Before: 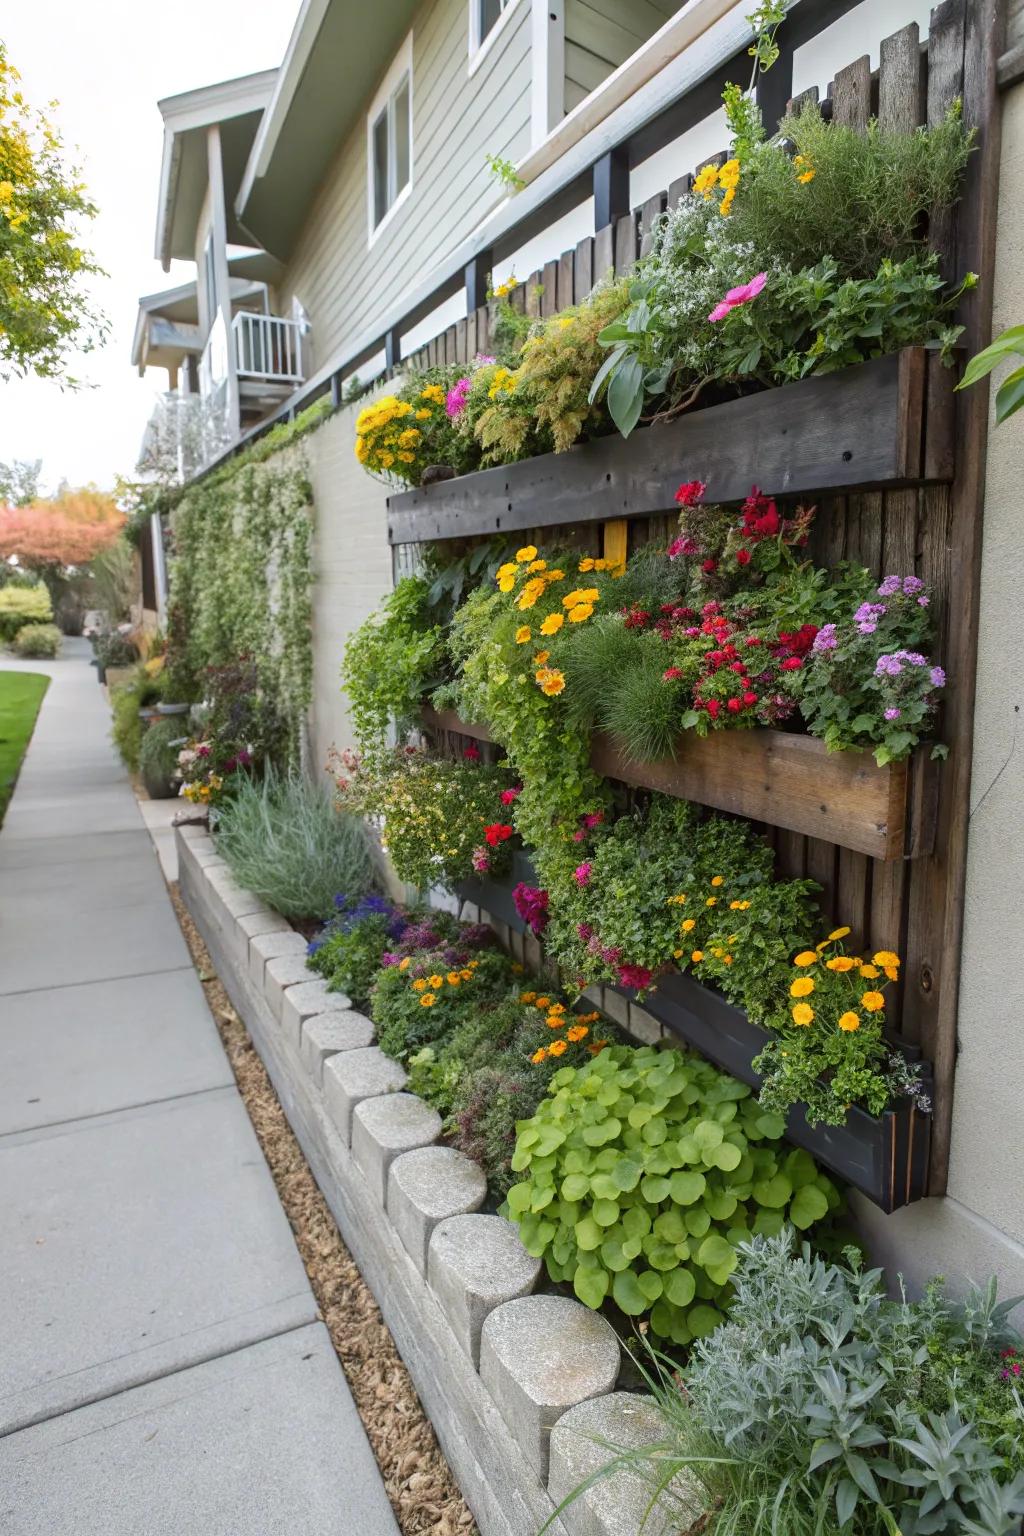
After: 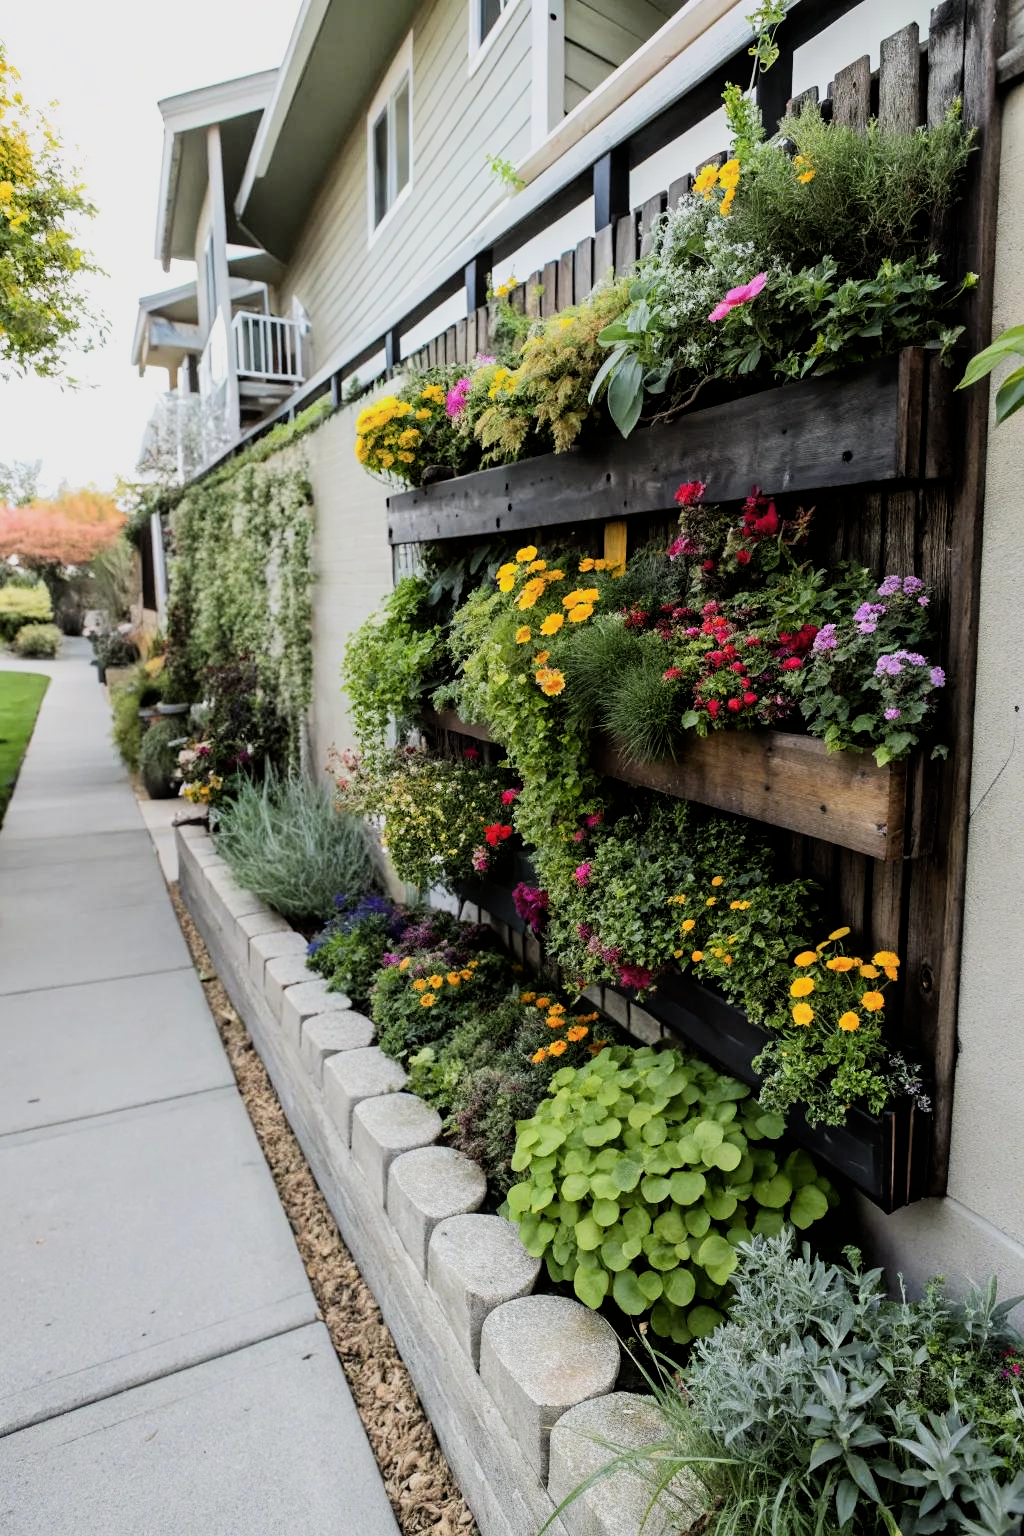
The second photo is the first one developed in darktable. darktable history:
filmic rgb: black relative exposure -5.08 EV, white relative exposure 3.95 EV, hardness 2.88, contrast 1.491
